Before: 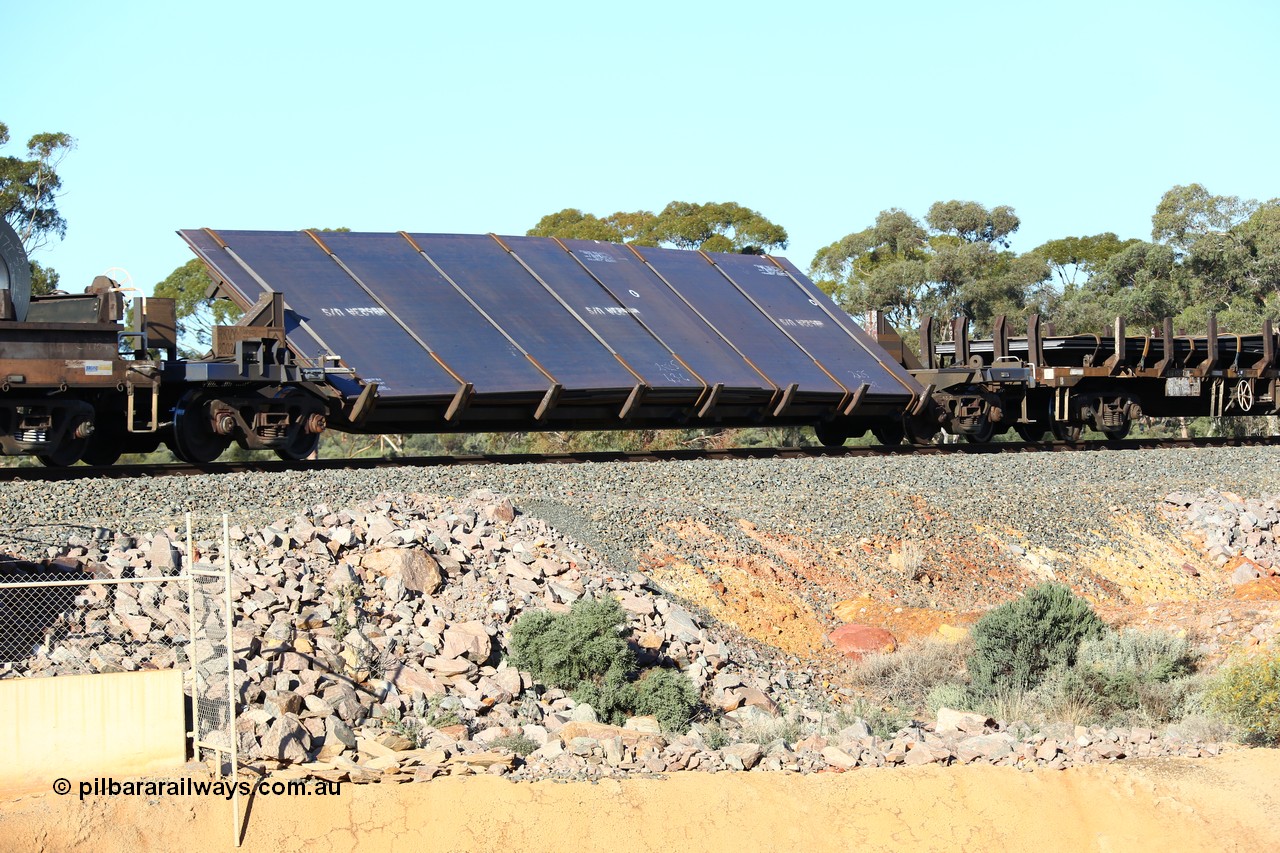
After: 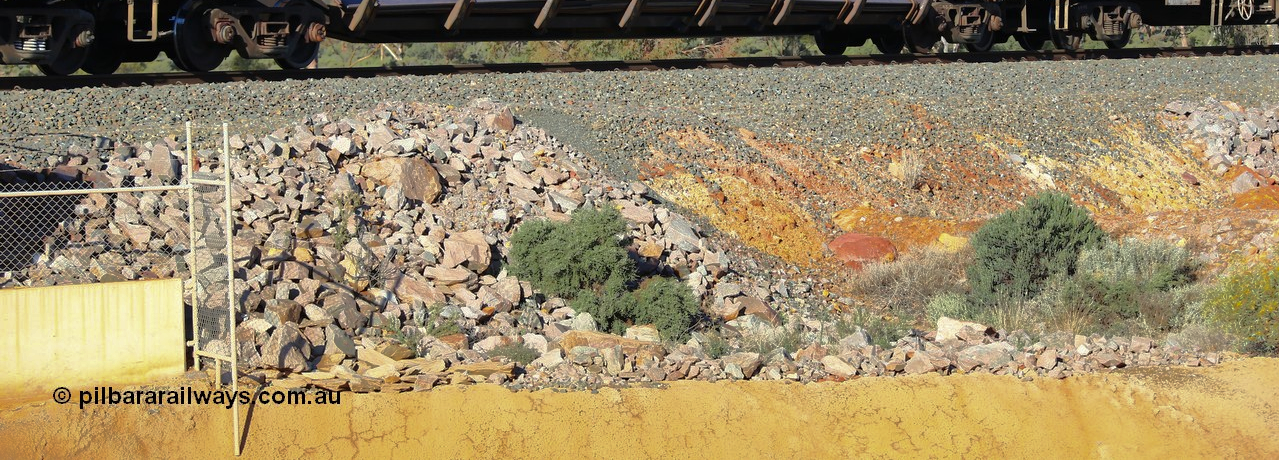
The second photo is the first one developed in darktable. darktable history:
shadows and highlights: shadows 25.75, highlights -71.01
crop and rotate: top 45.998%, right 0.068%
